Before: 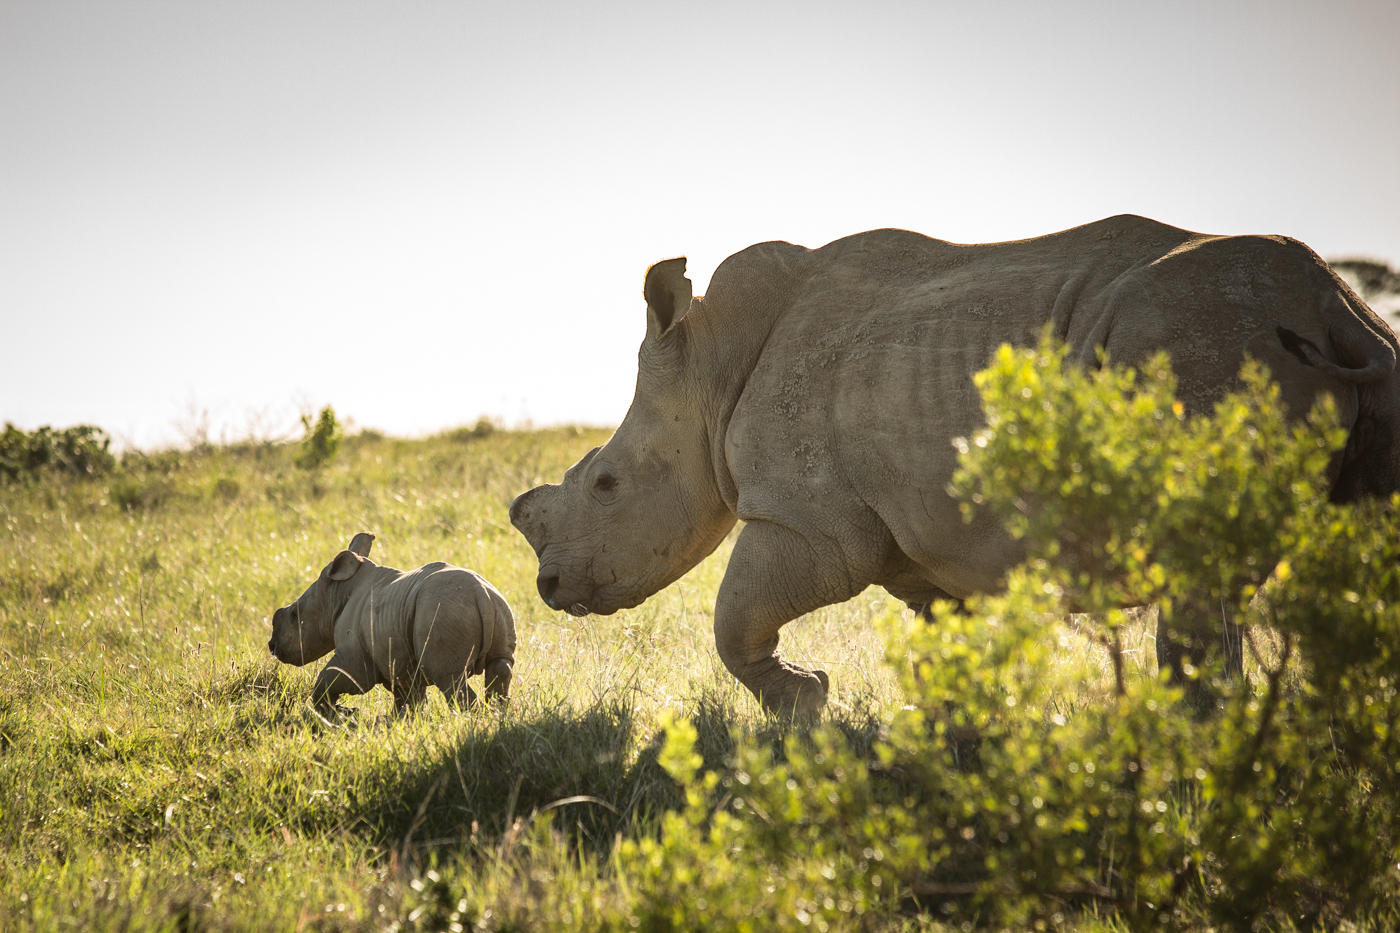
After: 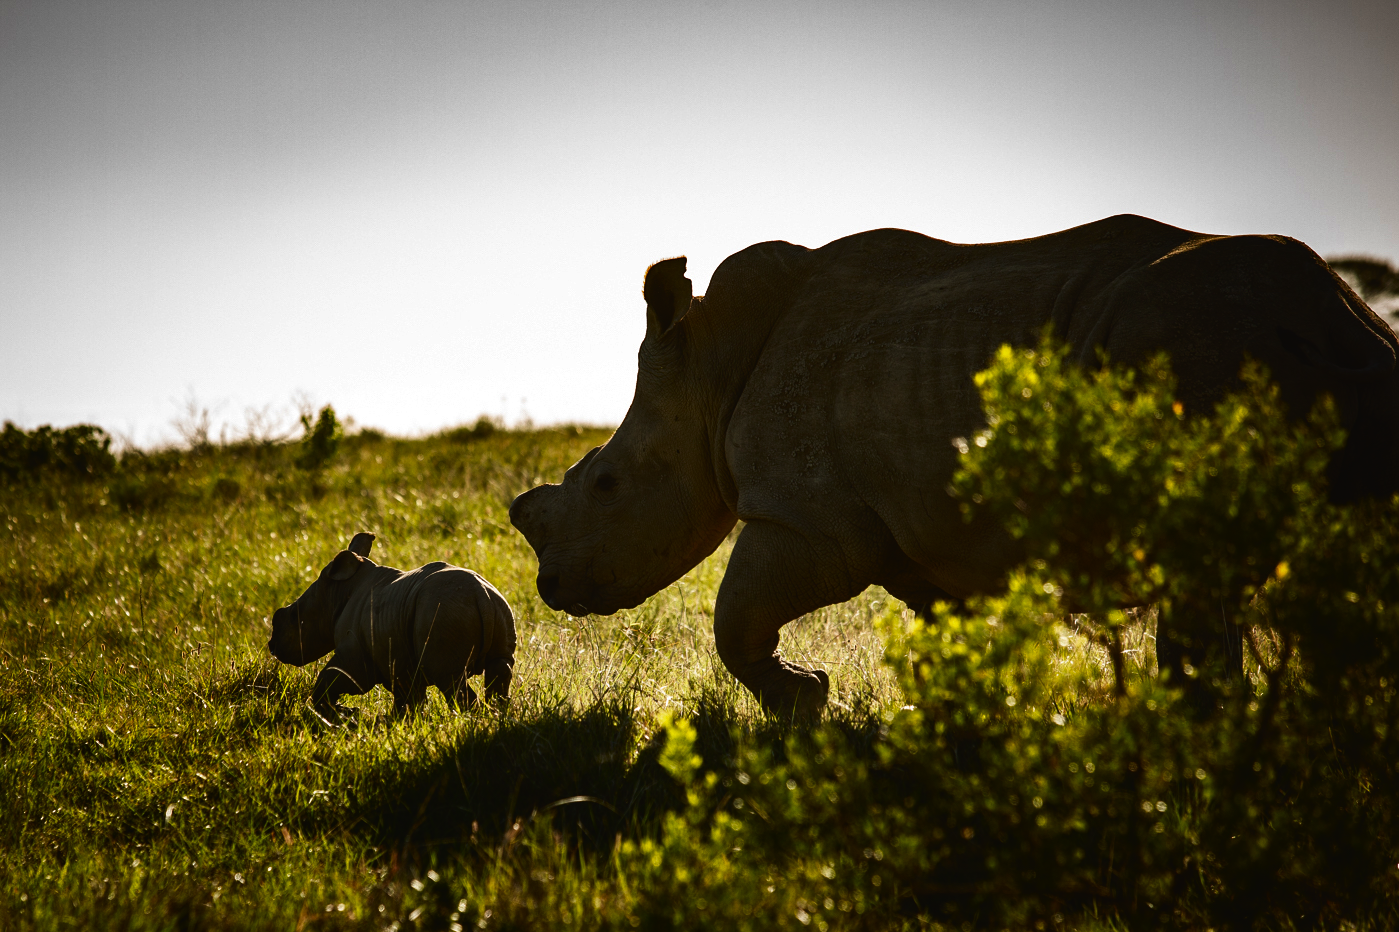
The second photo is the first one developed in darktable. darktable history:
rgb curve: curves: ch0 [(0, 0.186) (0.314, 0.284) (0.775, 0.708) (1, 1)], compensate middle gray true, preserve colors none
contrast brightness saturation: contrast 0.09, brightness -0.59, saturation 0.17
